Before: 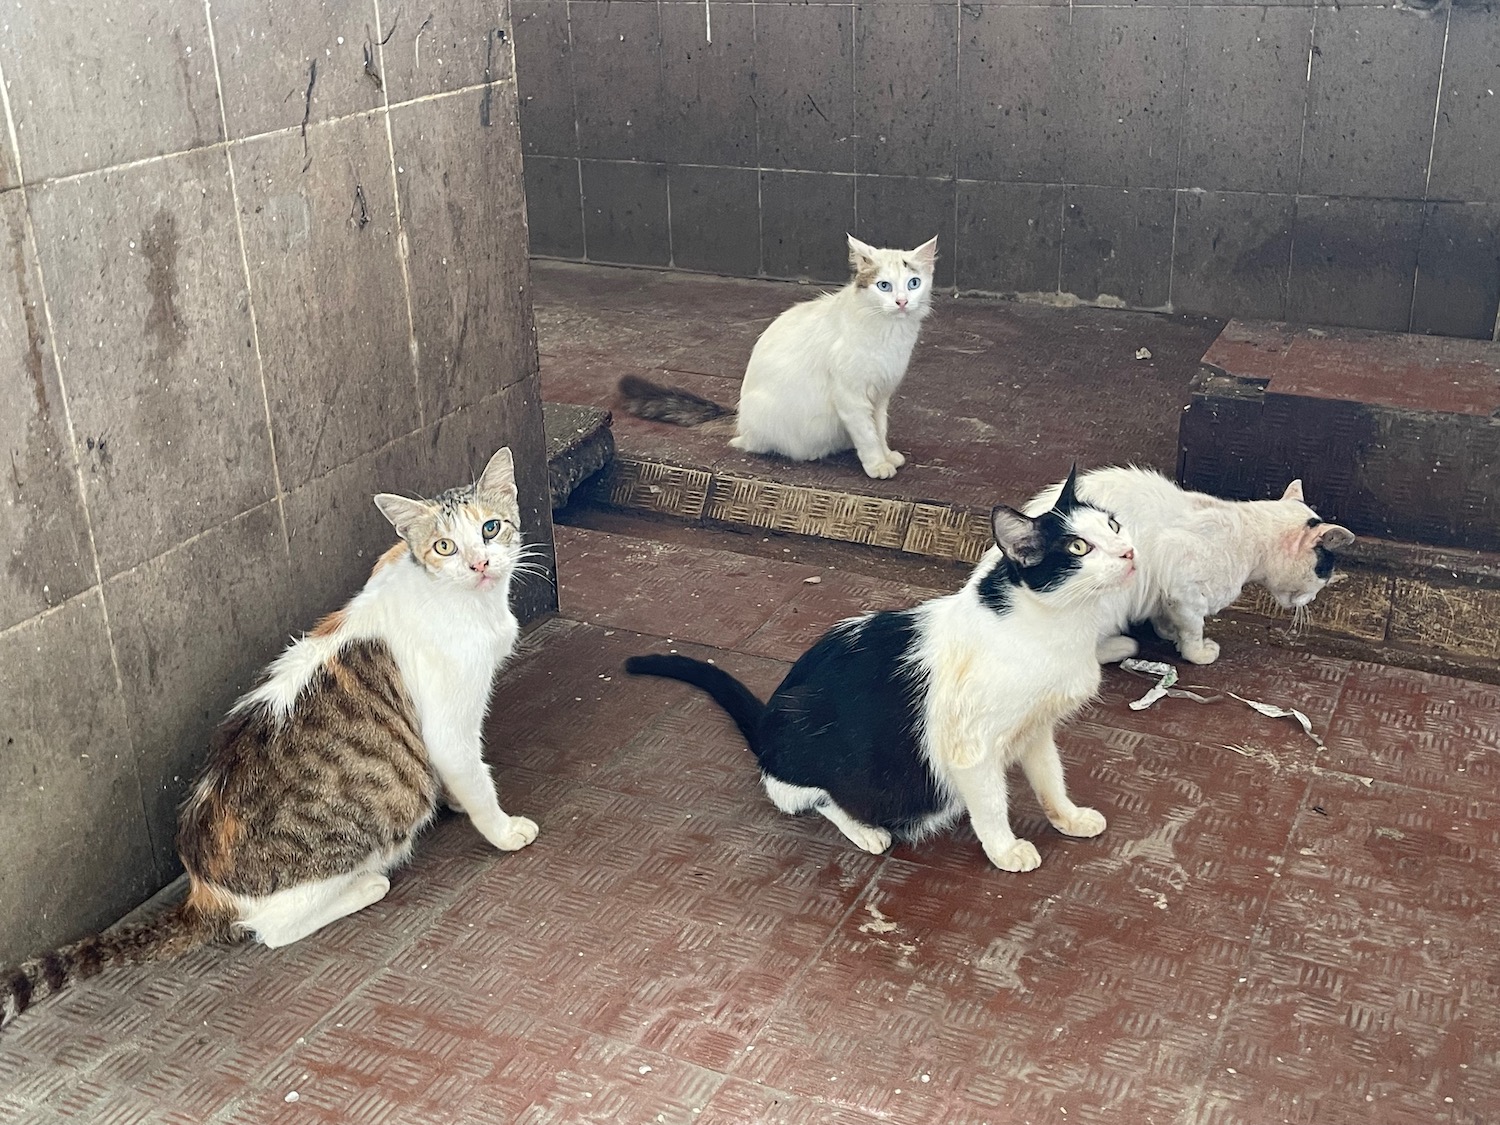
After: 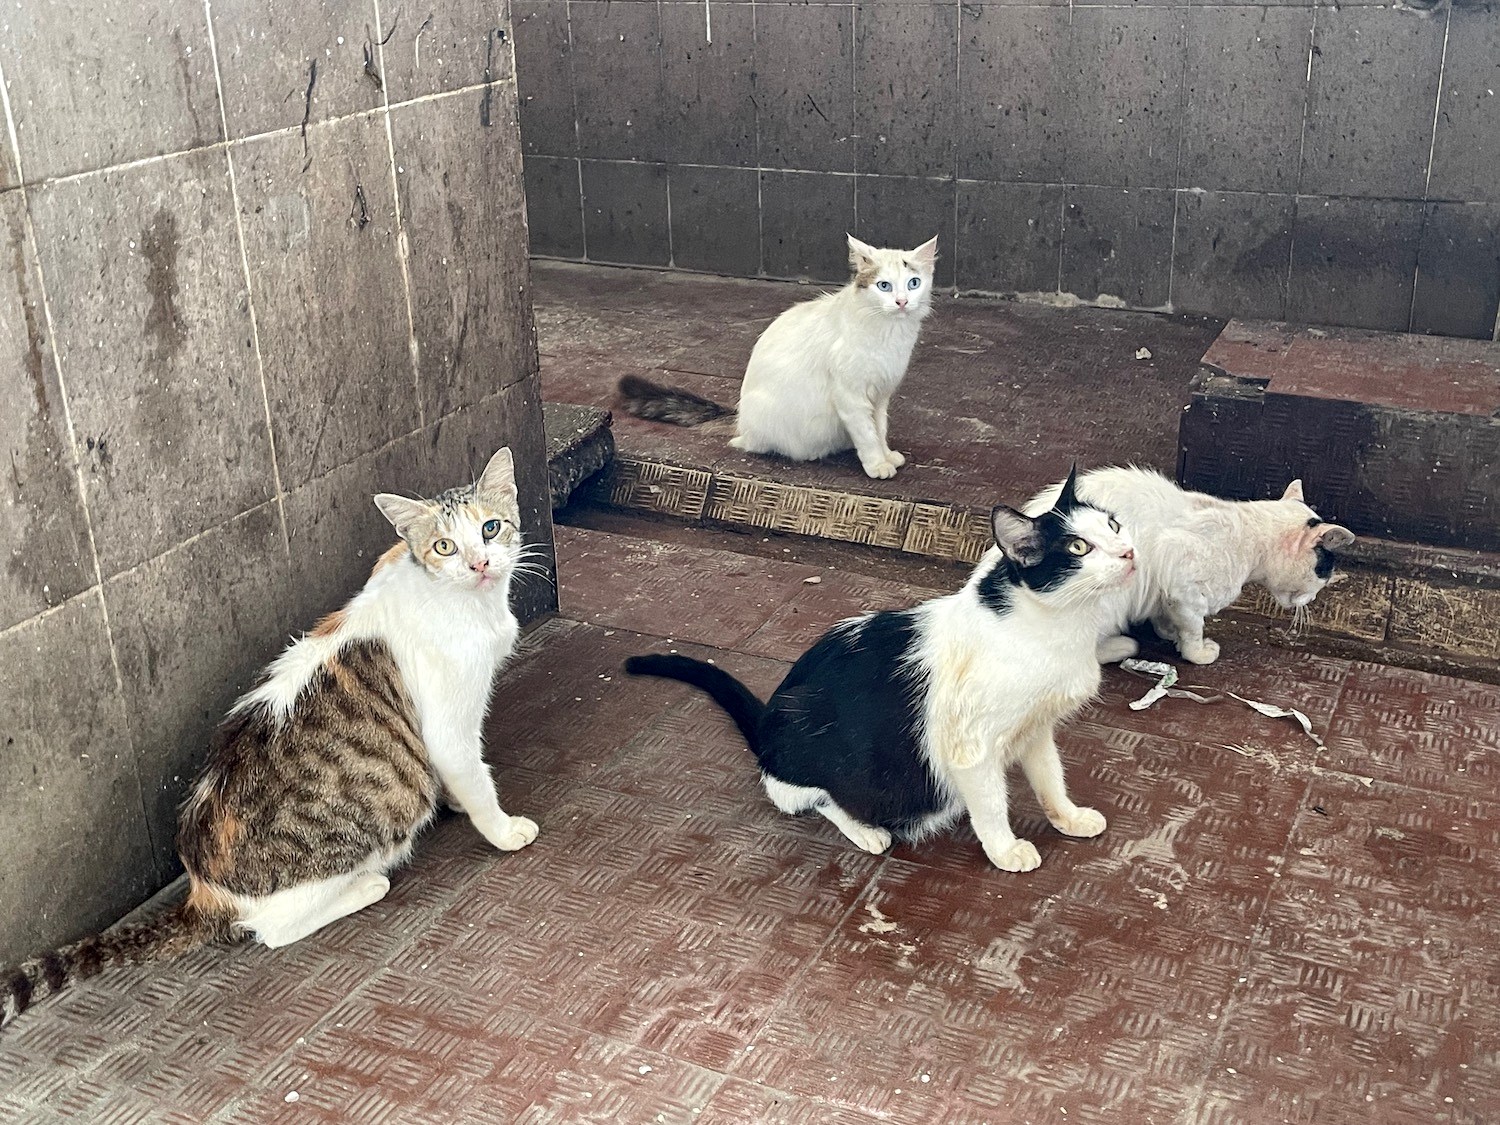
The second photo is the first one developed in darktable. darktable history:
local contrast: mode bilateral grid, contrast 20, coarseness 50, detail 157%, midtone range 0.2
